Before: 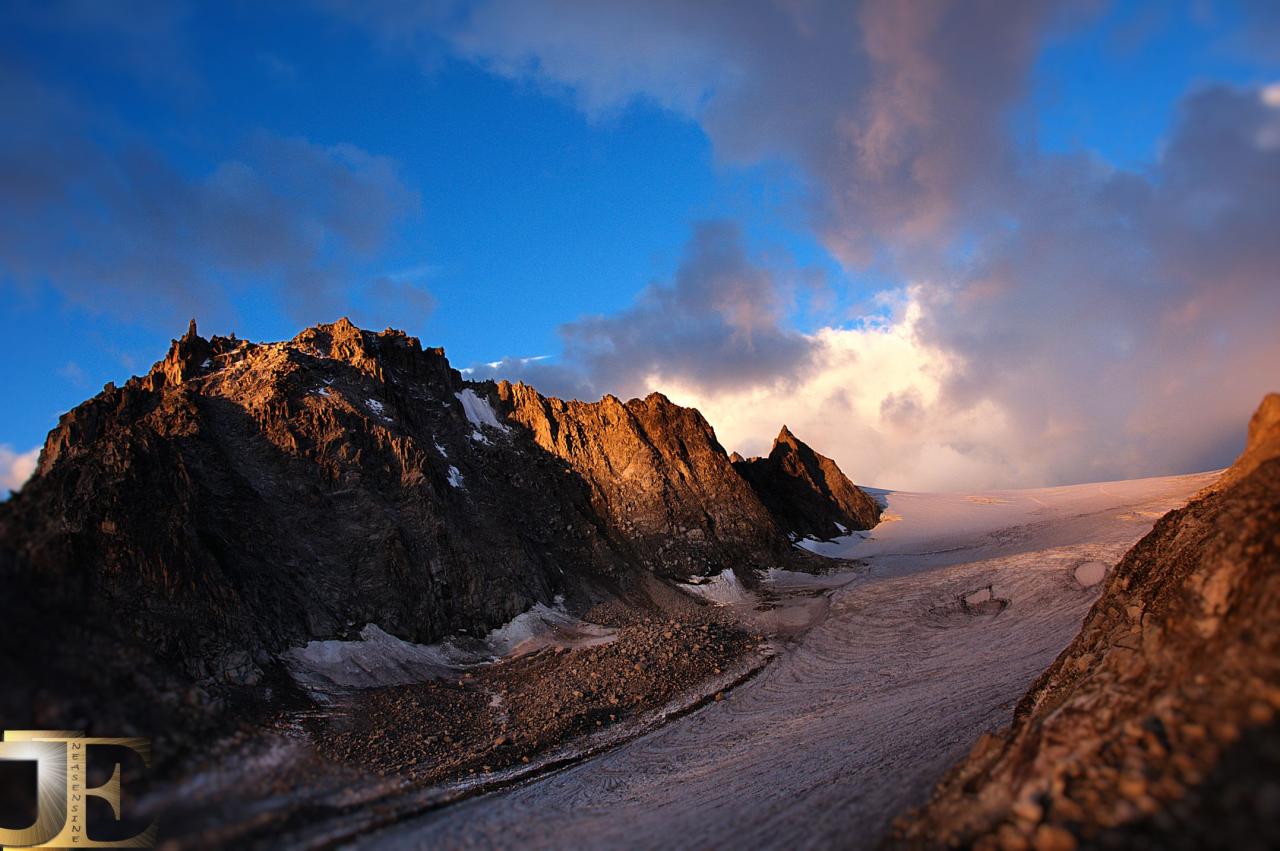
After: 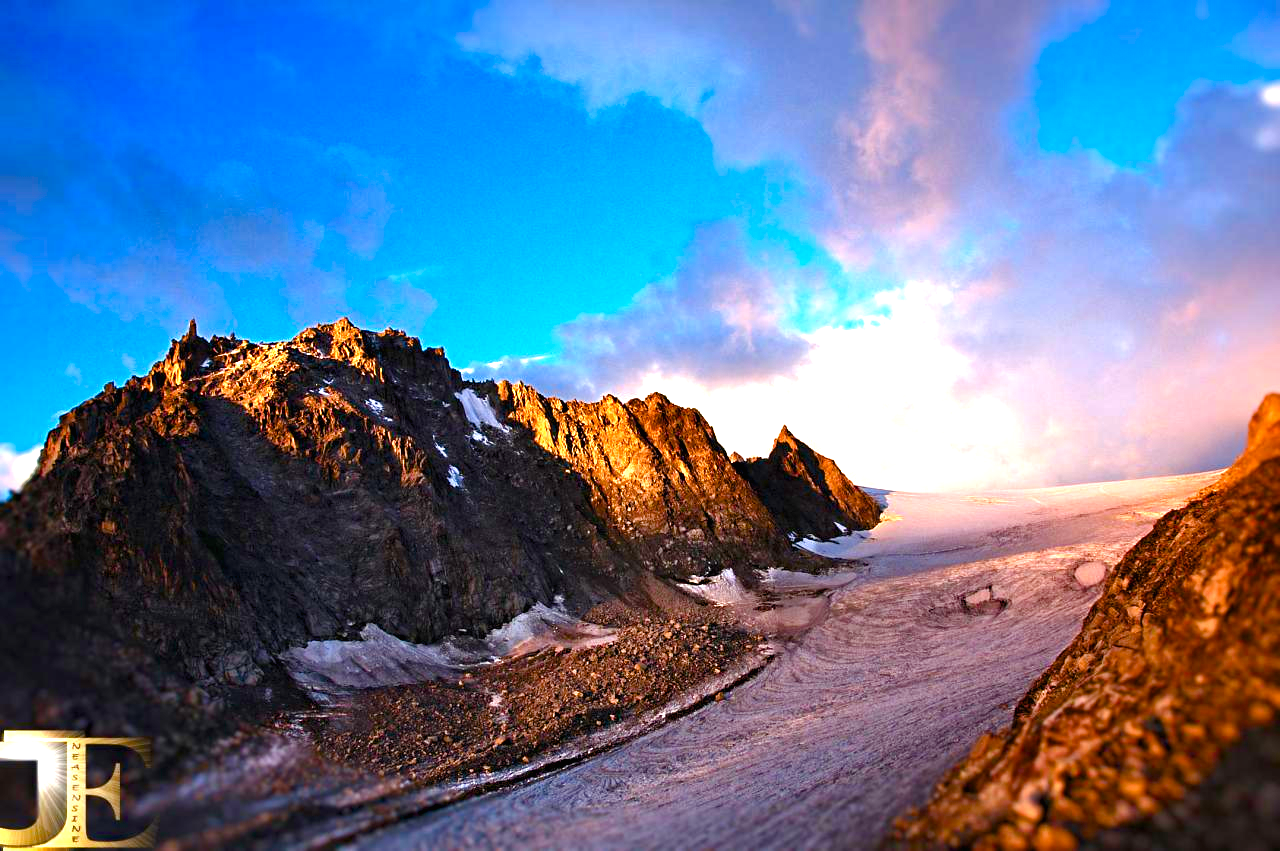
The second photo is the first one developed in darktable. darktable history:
exposure: exposure 0.77 EV, compensate highlight preservation false
contrast brightness saturation: contrast -0.02, brightness -0.01, saturation 0.03
color balance rgb: linear chroma grading › shadows -2.2%, linear chroma grading › highlights -15%, linear chroma grading › global chroma -10%, linear chroma grading › mid-tones -10%, perceptual saturation grading › global saturation 45%, perceptual saturation grading › highlights -50%, perceptual saturation grading › shadows 30%, perceptual brilliance grading › global brilliance 18%, global vibrance 45%
contrast equalizer: y [[0.5, 0.5, 0.501, 0.63, 0.504, 0.5], [0.5 ×6], [0.5 ×6], [0 ×6], [0 ×6]]
